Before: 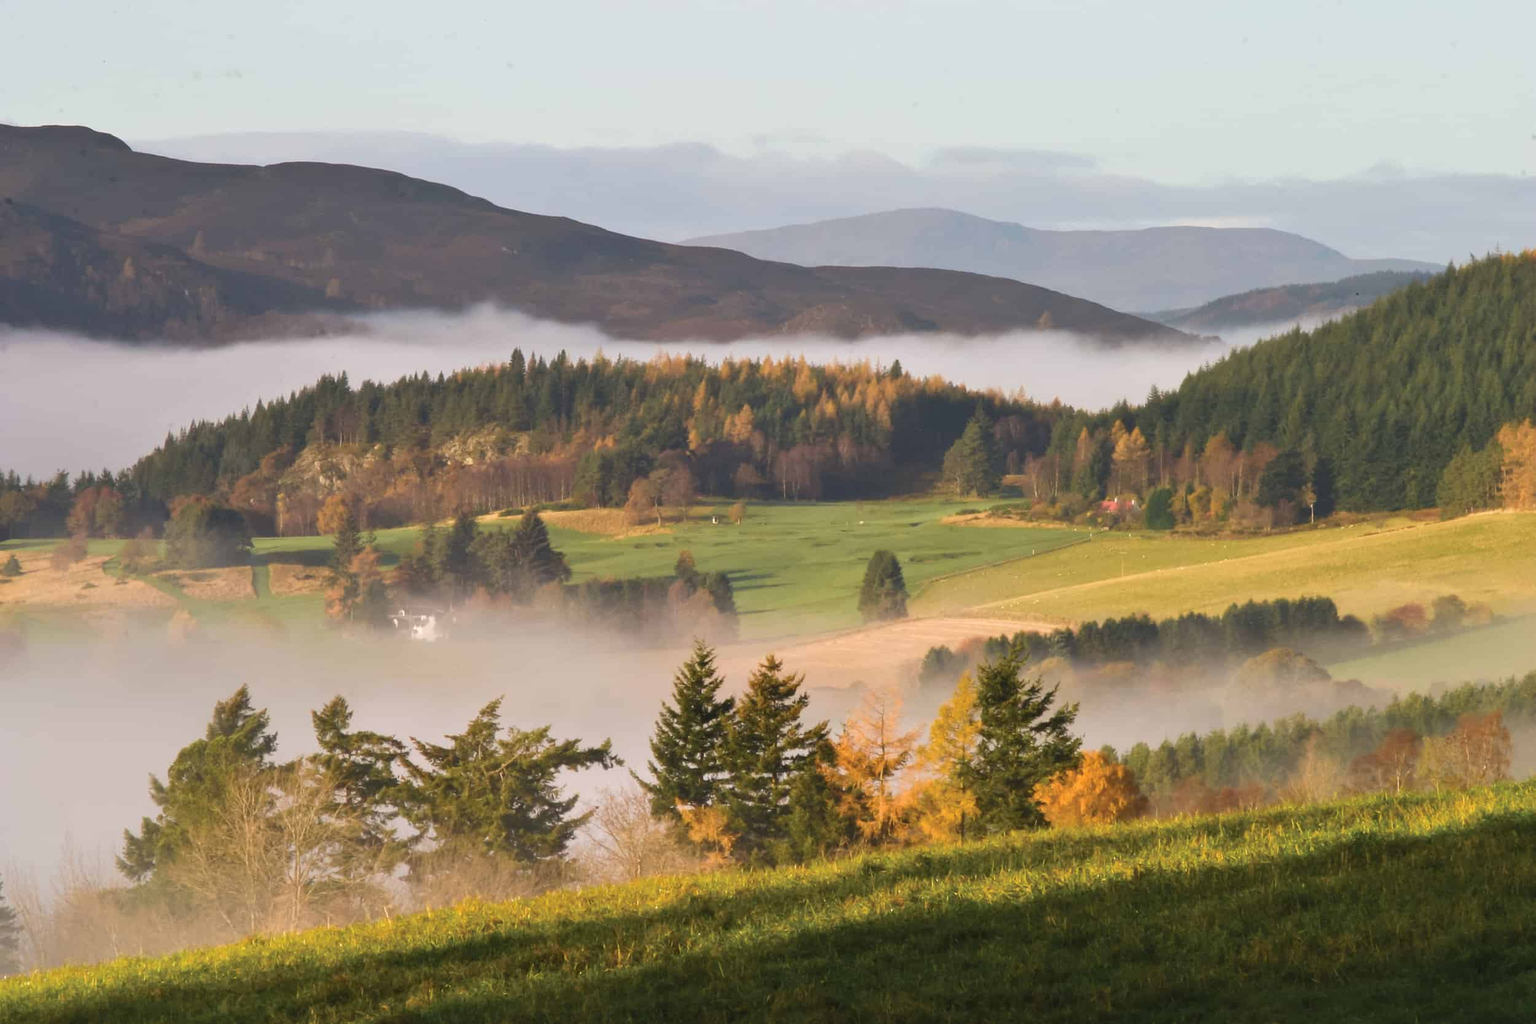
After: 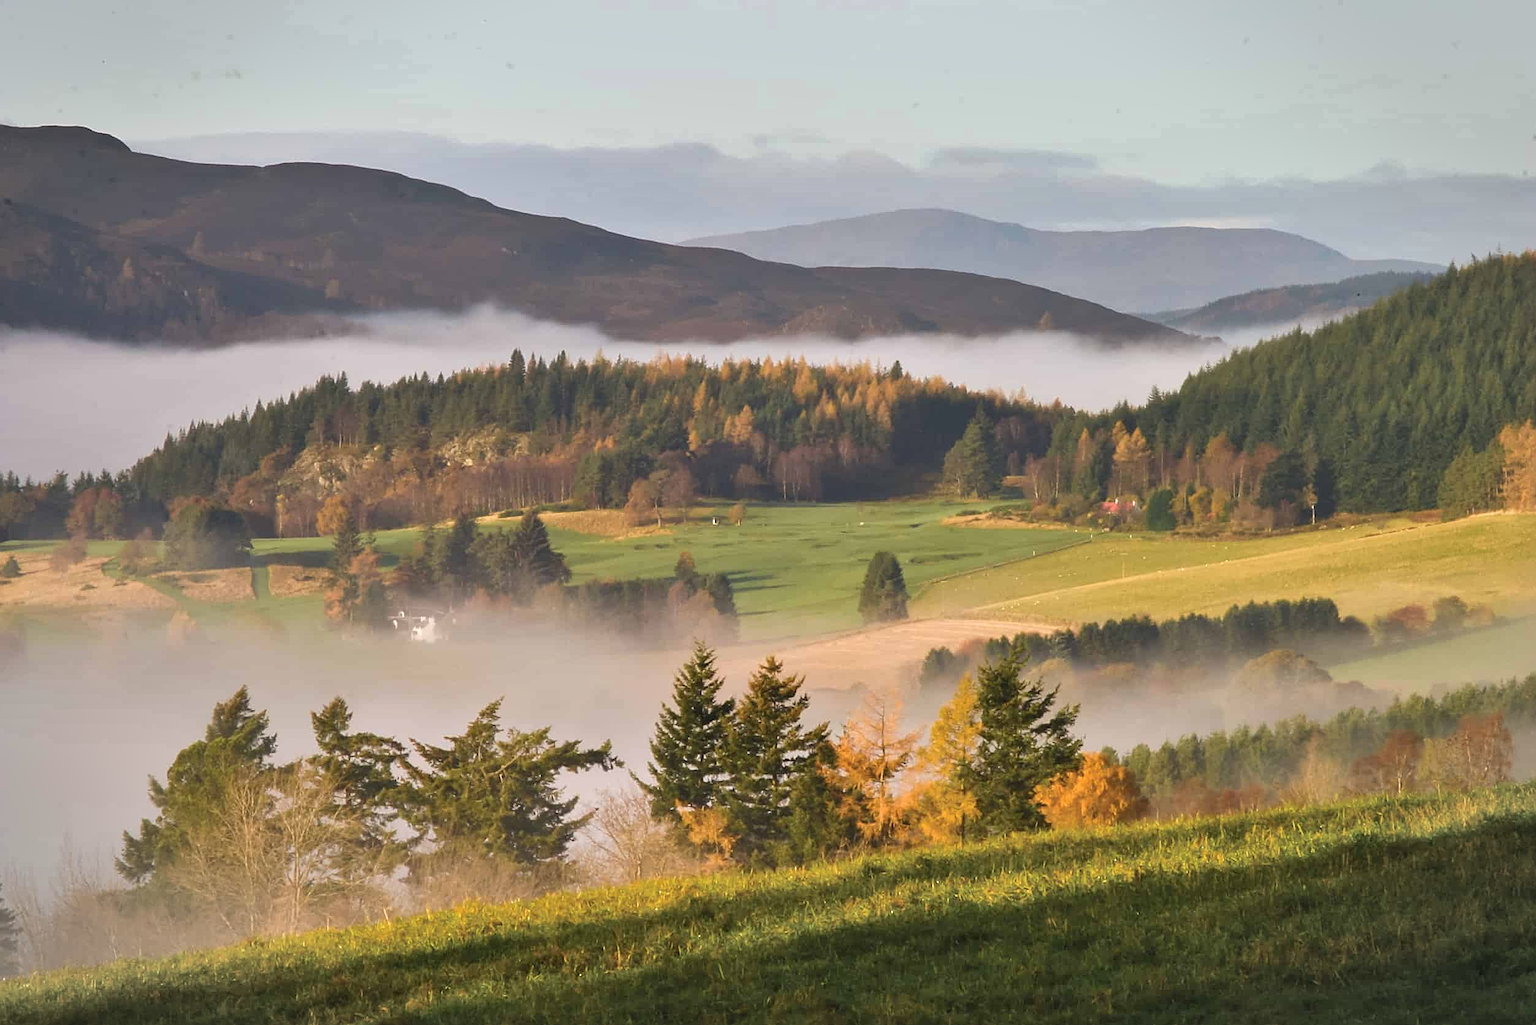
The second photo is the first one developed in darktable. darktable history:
crop and rotate: left 0.126%
shadows and highlights: white point adjustment 1, soften with gaussian
vignetting: fall-off start 91%, fall-off radius 39.39%, brightness -0.182, saturation -0.3, width/height ratio 1.219, shape 1.3, dithering 8-bit output, unbound false
sharpen: on, module defaults
